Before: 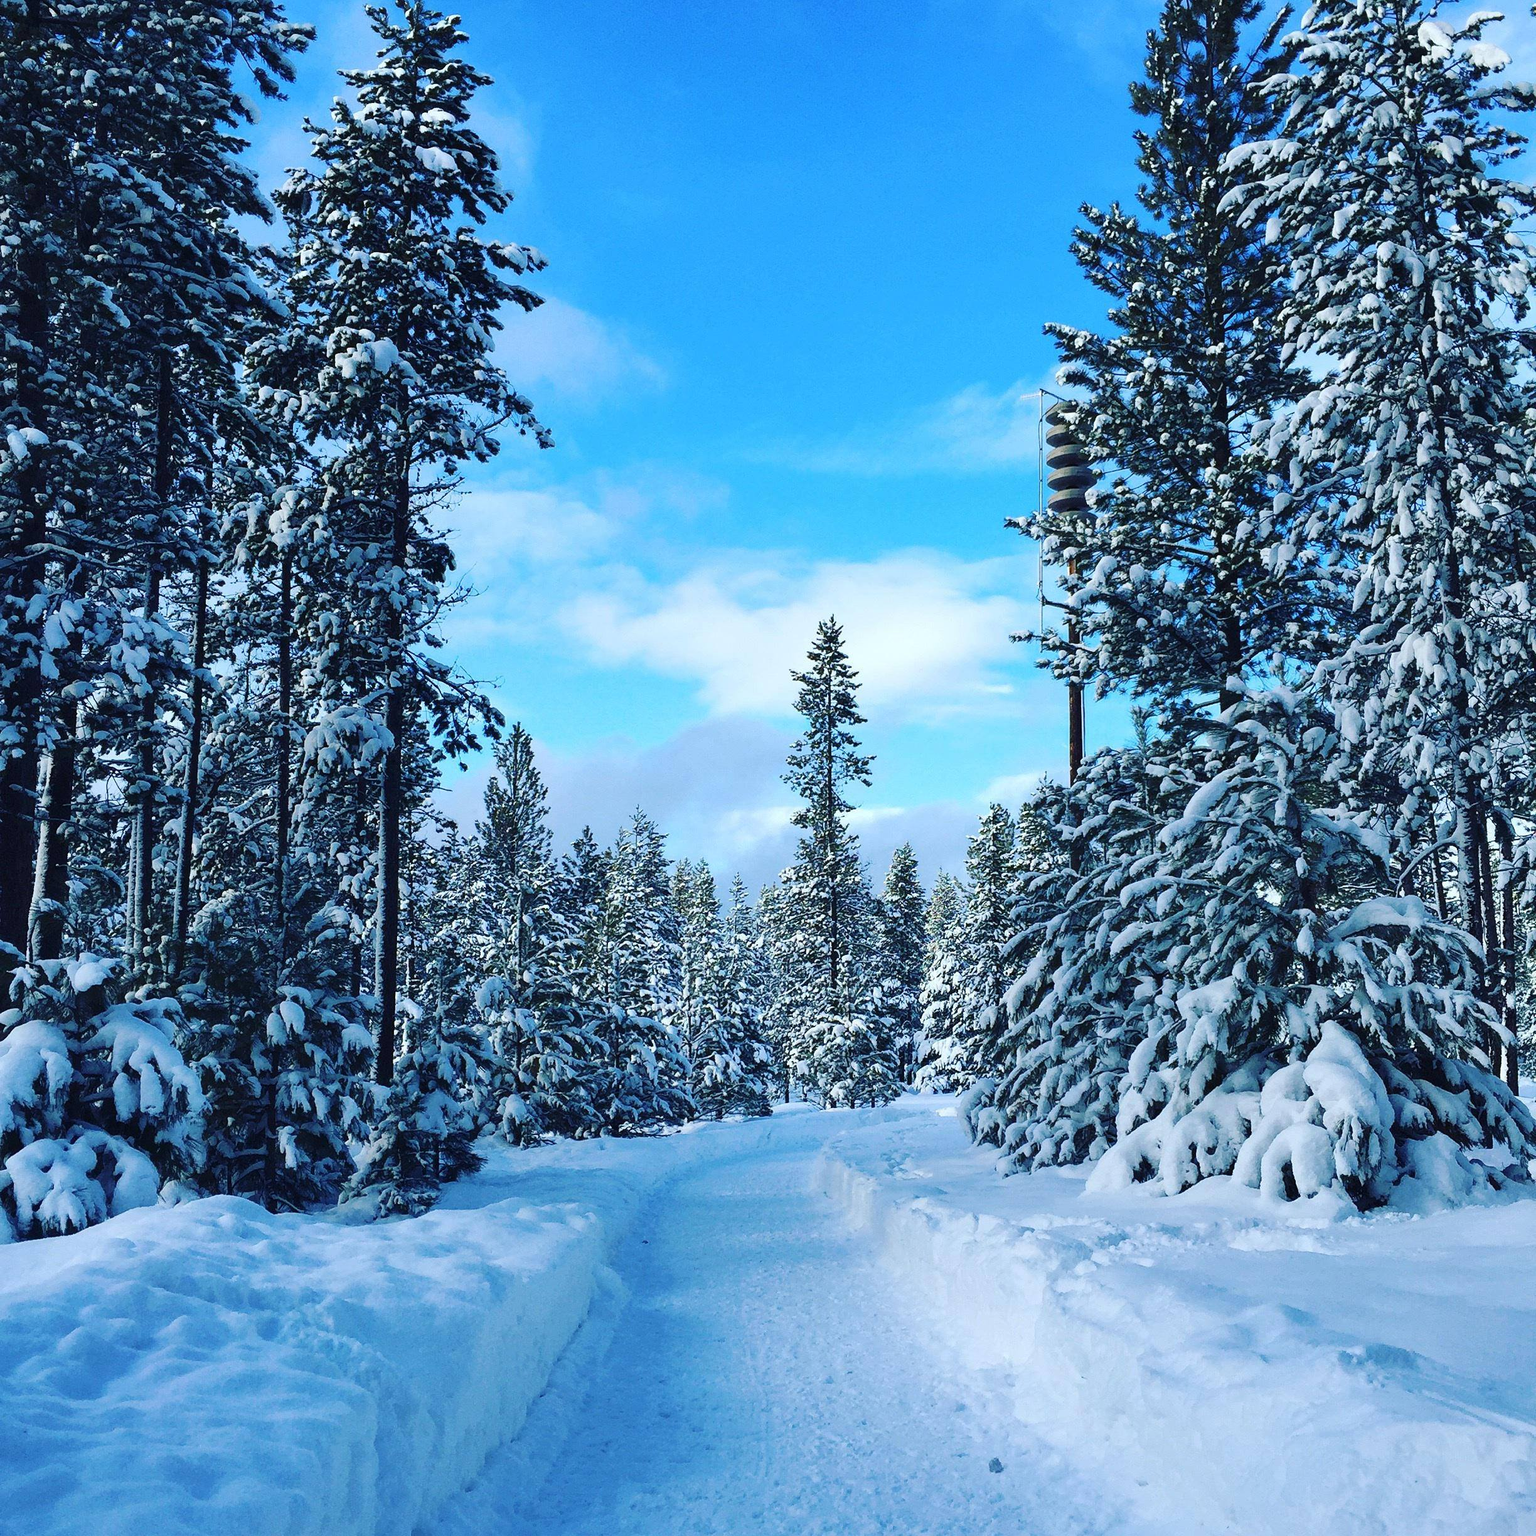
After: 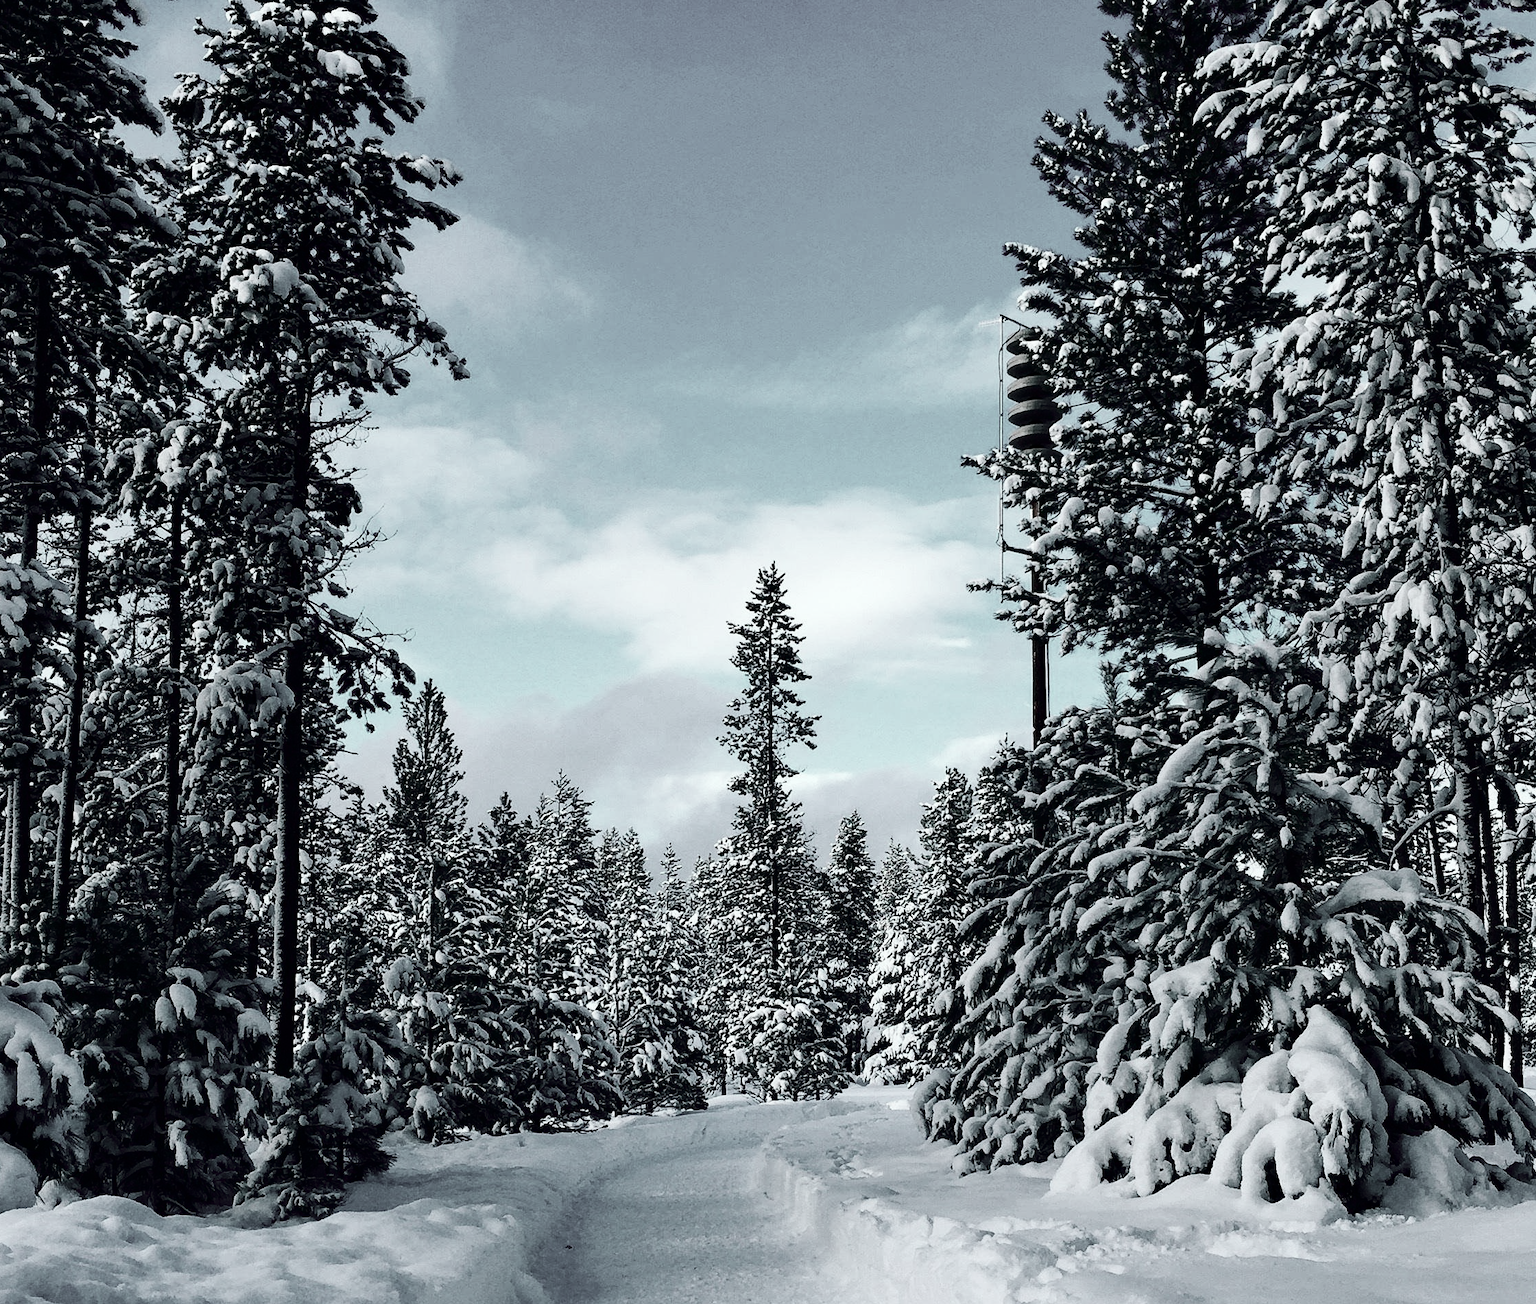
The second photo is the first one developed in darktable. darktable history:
color contrast: green-magenta contrast 0.3, blue-yellow contrast 0.15
exposure: black level correction 0.002, compensate highlight preservation false
crop: left 8.155%, top 6.611%, bottom 15.385%
contrast brightness saturation: contrast 0.24, brightness -0.24, saturation 0.14
